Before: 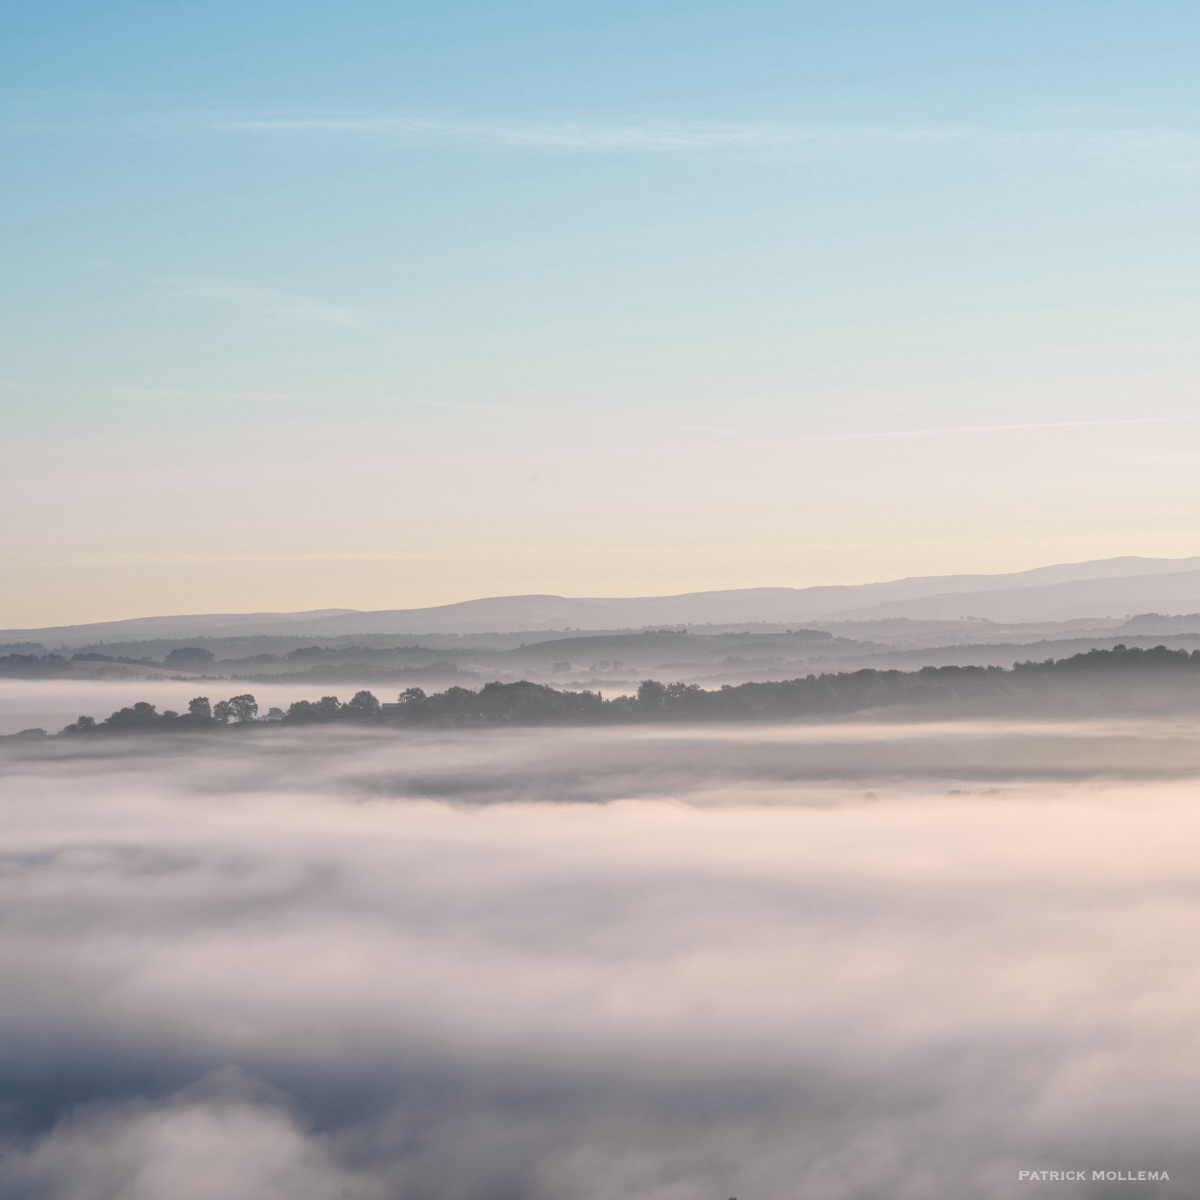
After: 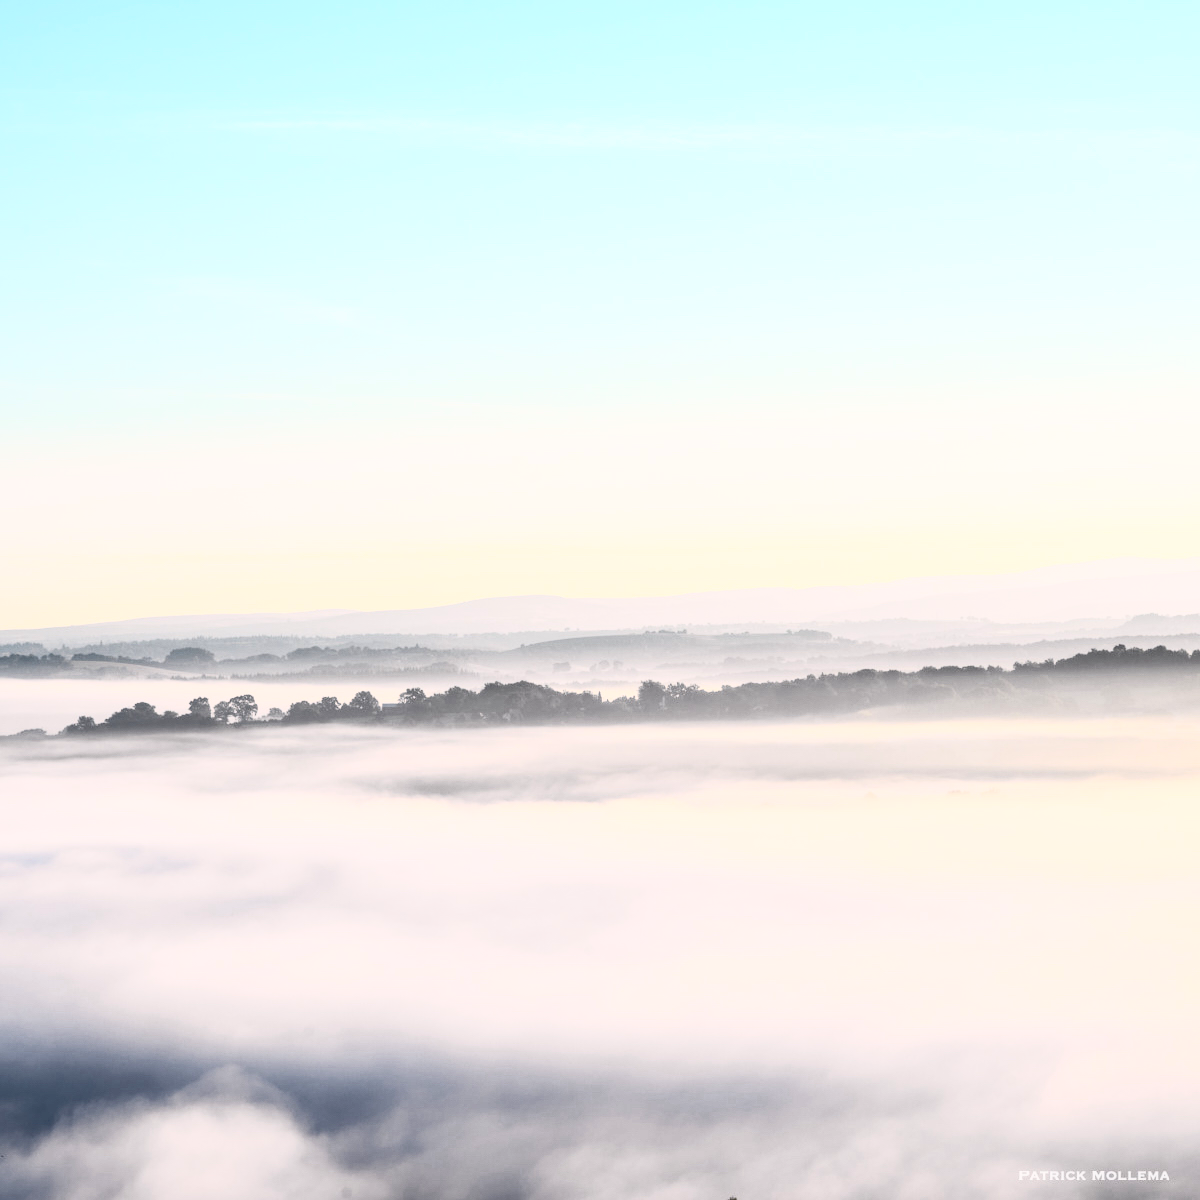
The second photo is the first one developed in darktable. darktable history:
exposure: black level correction -0.001, exposure 0.08 EV, compensate highlight preservation false
color balance rgb: on, module defaults
contrast brightness saturation: contrast 0.62, brightness 0.34, saturation 0.14
